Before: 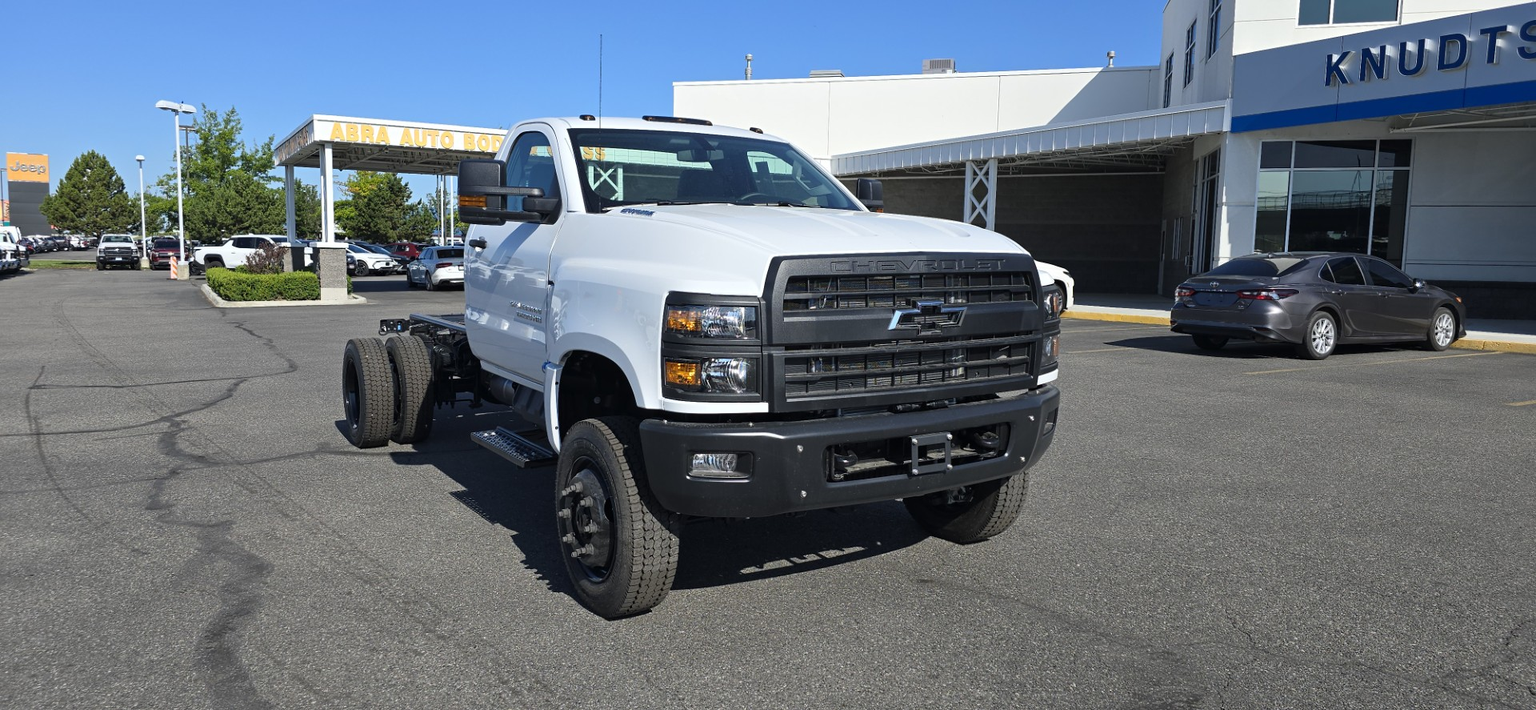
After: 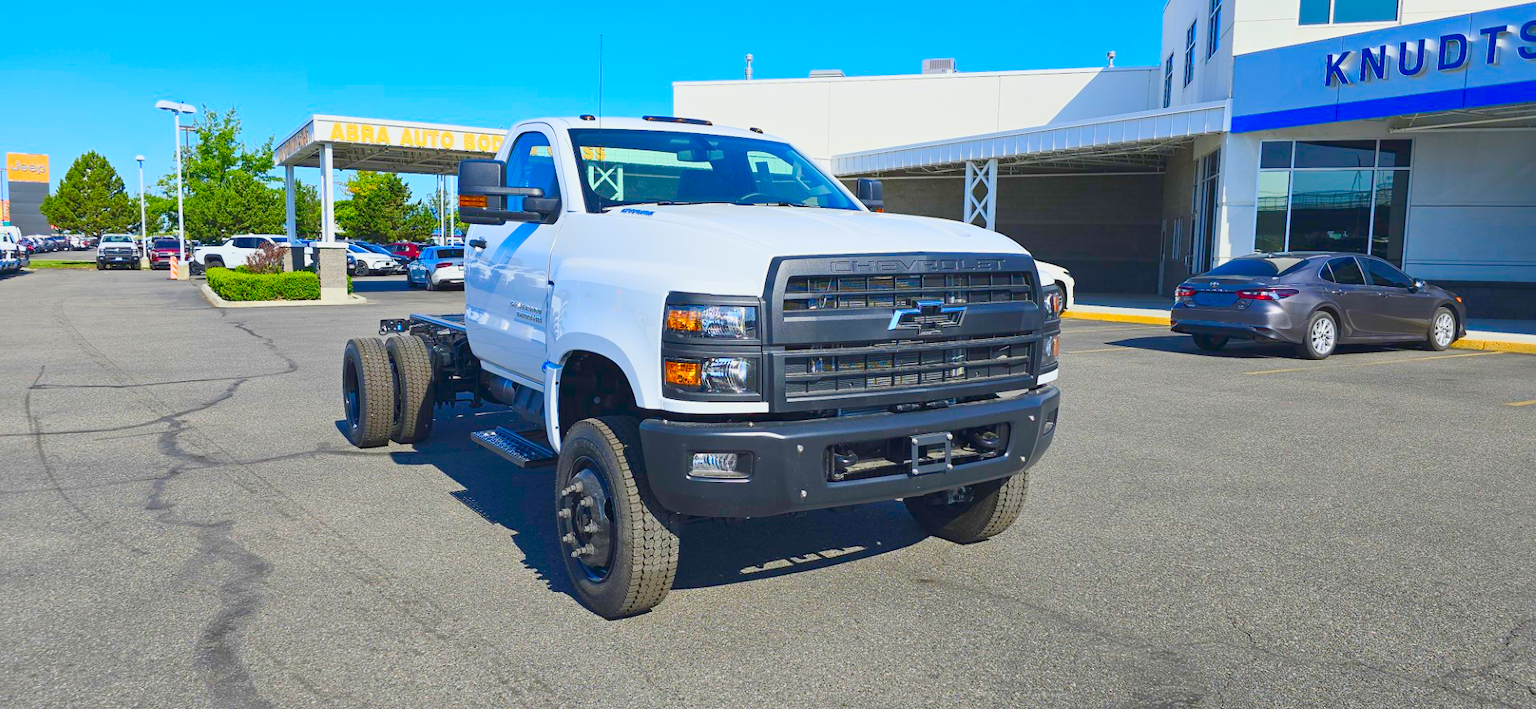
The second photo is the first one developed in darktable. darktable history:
tone equalizer: -8 EV -0.421 EV, -7 EV -0.404 EV, -6 EV -0.314 EV, -5 EV -0.259 EV, -3 EV 0.256 EV, -2 EV 0.363 EV, -1 EV 0.406 EV, +0 EV 0.405 EV, edges refinement/feathering 500, mask exposure compensation -1.57 EV, preserve details no
contrast brightness saturation: contrast 0.201, brightness 0.2, saturation 0.807
color balance rgb: perceptual saturation grading › global saturation 20%, perceptual saturation grading › highlights -25.485%, perceptual saturation grading › shadows 49.314%, contrast -29.38%
